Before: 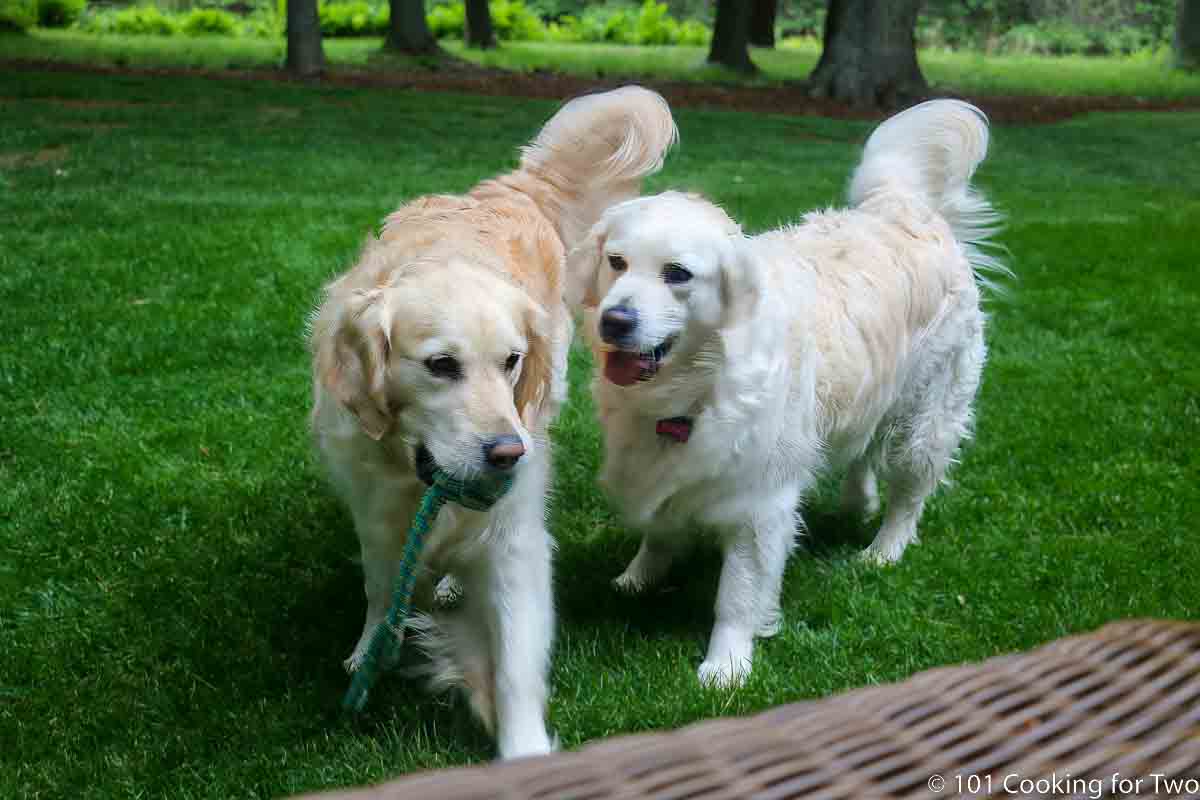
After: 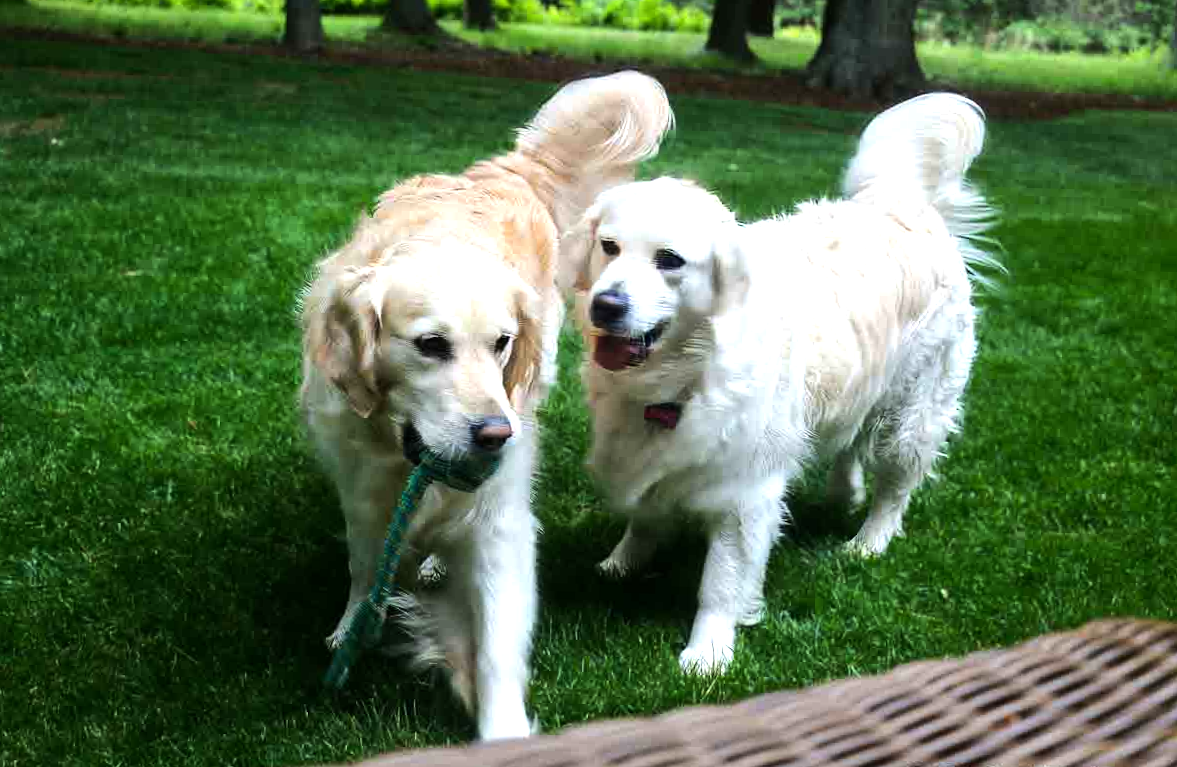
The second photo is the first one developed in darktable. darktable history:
exposure: exposure 0.078 EV, compensate highlight preservation false
tone equalizer: -8 EV -0.75 EV, -7 EV -0.7 EV, -6 EV -0.6 EV, -5 EV -0.4 EV, -3 EV 0.4 EV, -2 EV 0.6 EV, -1 EV 0.7 EV, +0 EV 0.75 EV, edges refinement/feathering 500, mask exposure compensation -1.57 EV, preserve details no
rotate and perspective: rotation 1.57°, crop left 0.018, crop right 0.982, crop top 0.039, crop bottom 0.961
